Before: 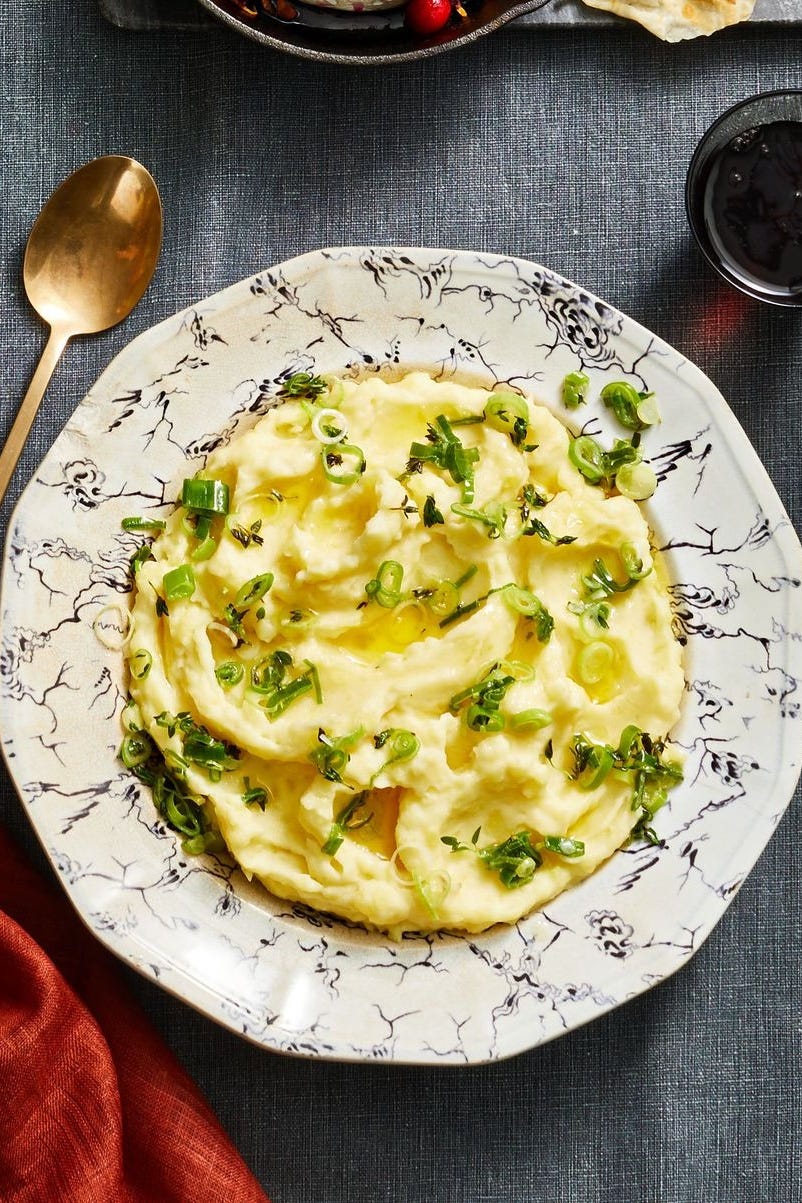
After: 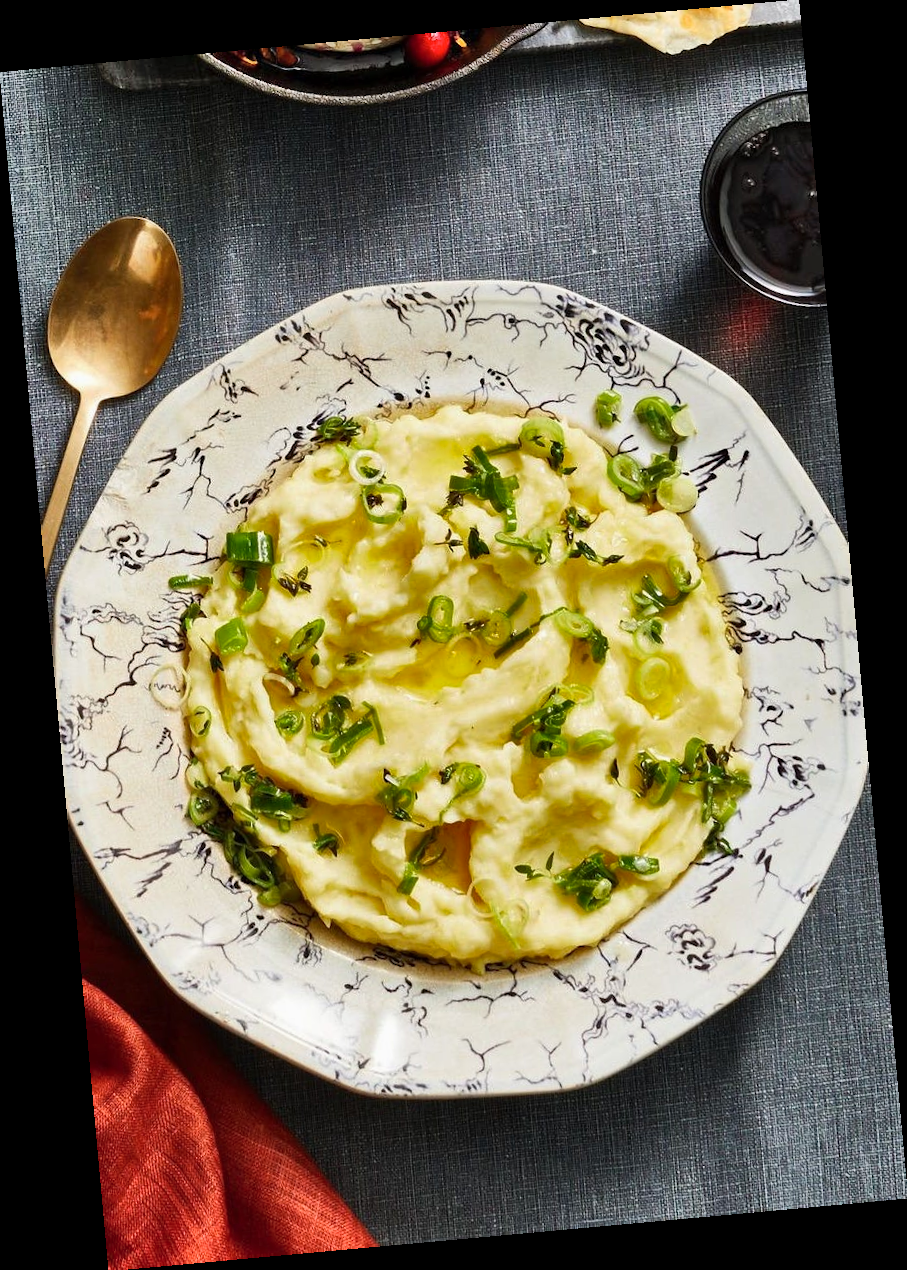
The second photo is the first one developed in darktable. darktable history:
rotate and perspective: rotation -5.2°, automatic cropping off
shadows and highlights: shadows 43.71, white point adjustment -1.46, soften with gaussian
